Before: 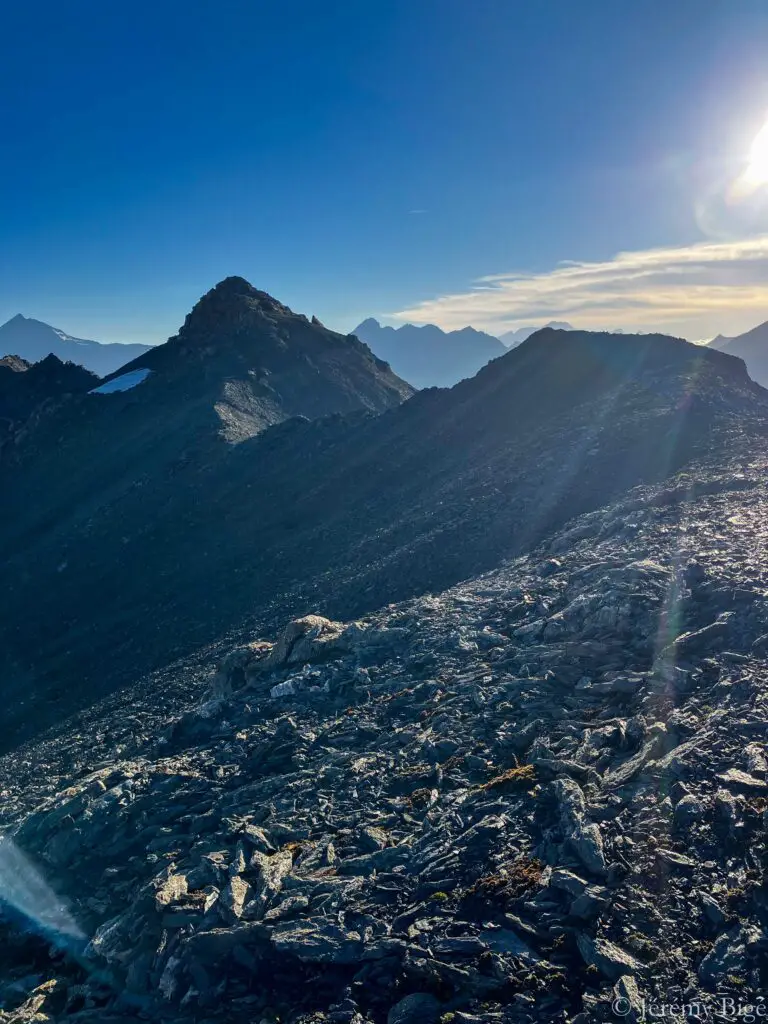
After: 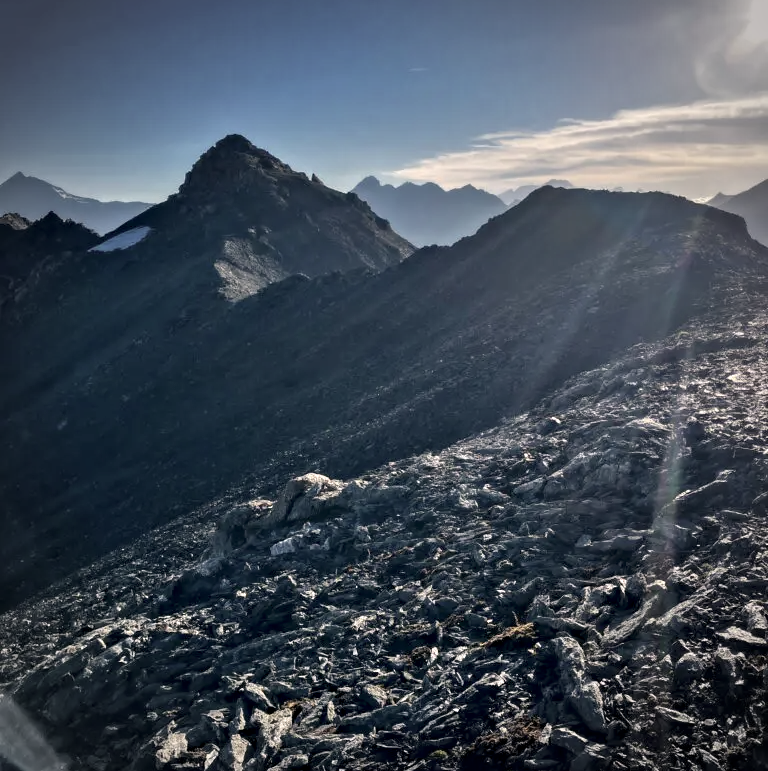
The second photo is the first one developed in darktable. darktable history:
color correction: highlights a* 5.57, highlights b* 5.2, saturation 0.655
exposure: black level correction 0.001, compensate exposure bias true, compensate highlight preservation false
contrast equalizer: y [[0.513, 0.565, 0.608, 0.562, 0.512, 0.5], [0.5 ×6], [0.5, 0.5, 0.5, 0.528, 0.598, 0.658], [0 ×6], [0 ×6]]
crop: top 13.887%, bottom 10.798%
vignetting: unbound false
